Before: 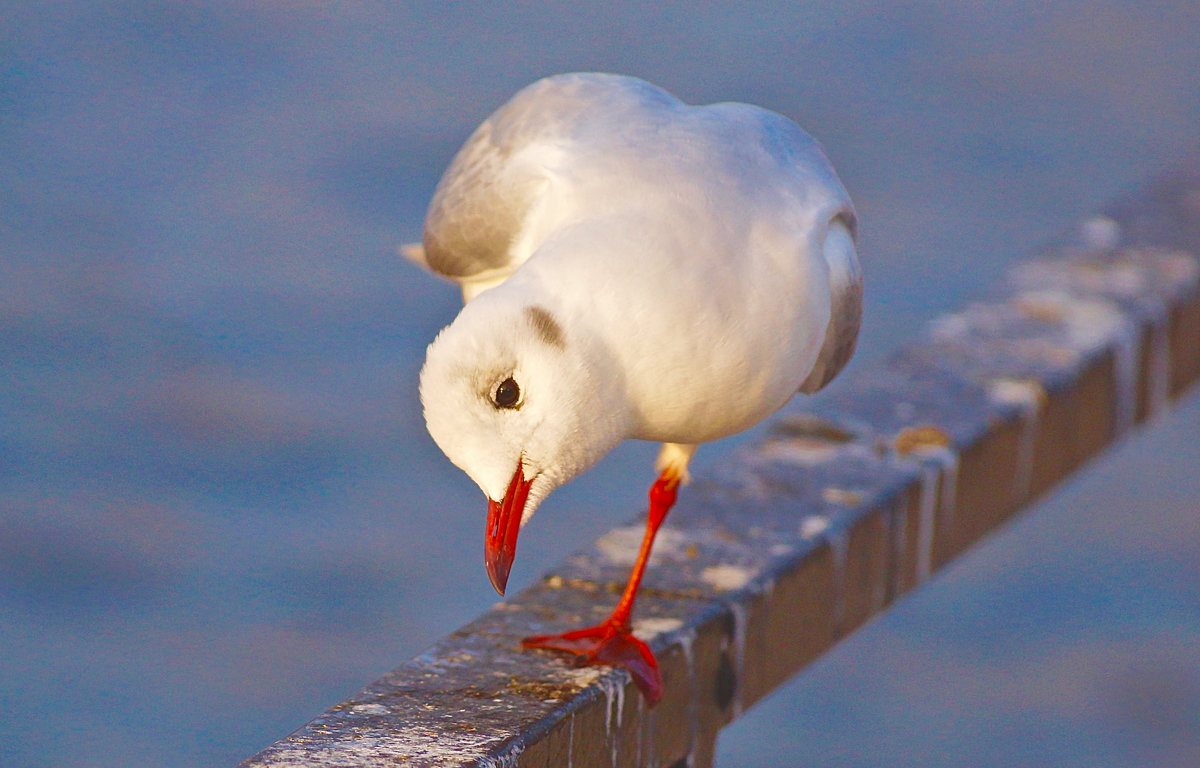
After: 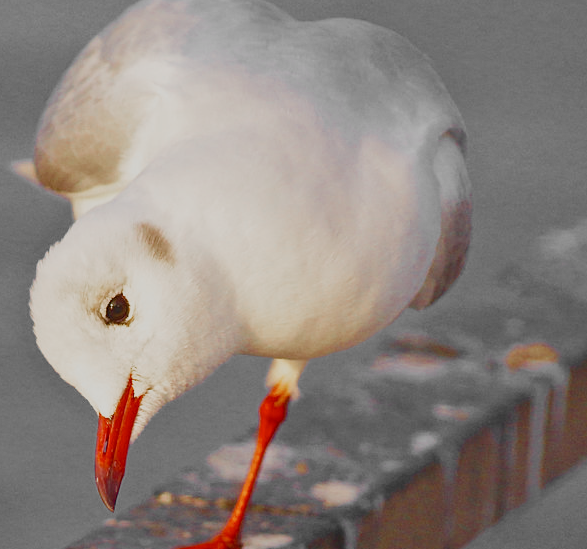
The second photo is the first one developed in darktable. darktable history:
filmic rgb: black relative exposure -16 EV, white relative exposure 6.08 EV, hardness 5.21, preserve chrominance no, color science v5 (2021)
color zones: curves: ch0 [(0, 0.447) (0.184, 0.543) (0.323, 0.476) (0.429, 0.445) (0.571, 0.443) (0.714, 0.451) (0.857, 0.452) (1, 0.447)]; ch1 [(0, 0.464) (0.176, 0.46) (0.287, 0.177) (0.429, 0.002) (0.571, 0) (0.714, 0) (0.857, 0) (1, 0.464)]
crop: left 32.507%, top 10.955%, right 18.565%, bottom 17.49%
